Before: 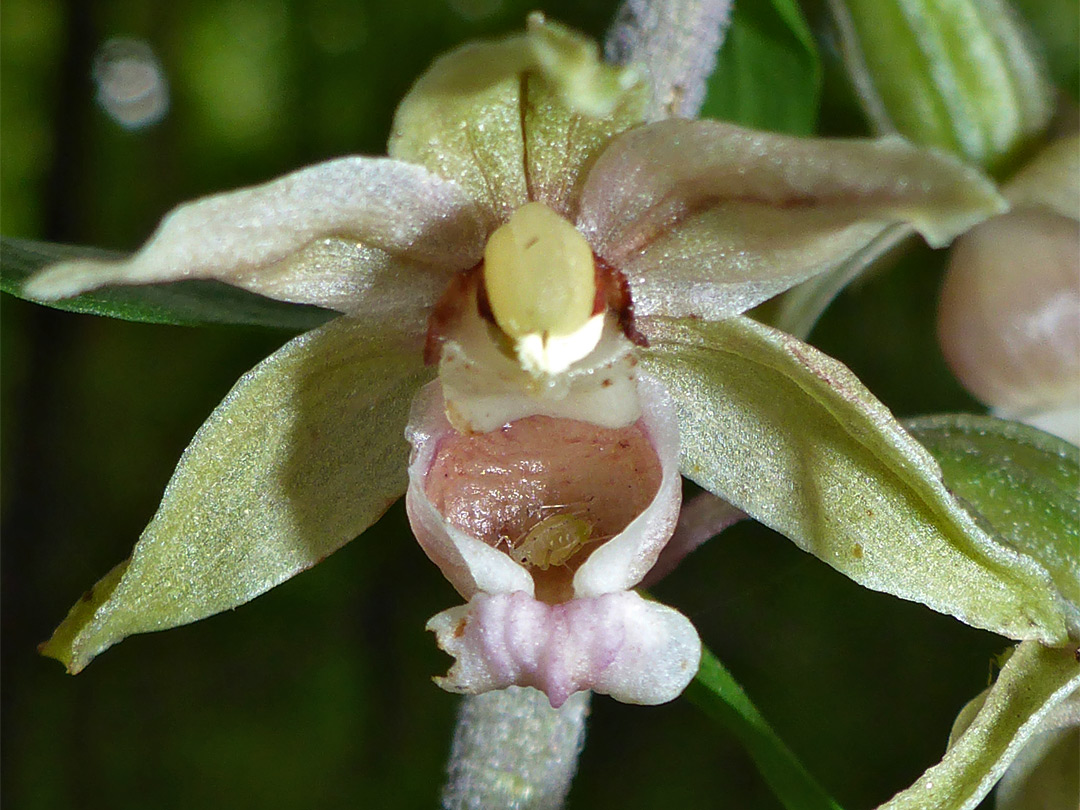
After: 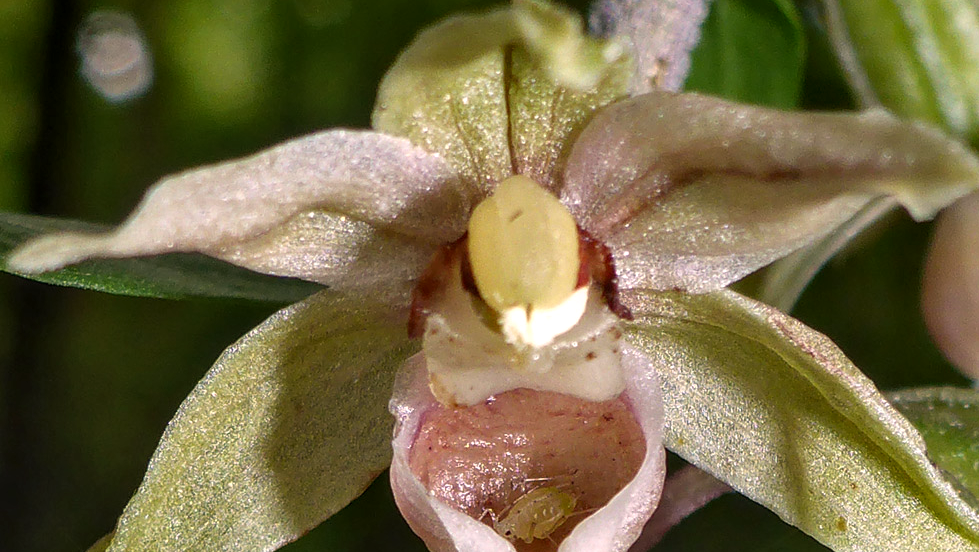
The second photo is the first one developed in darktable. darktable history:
crop: left 1.572%, top 3.405%, right 7.725%, bottom 28.438%
local contrast: on, module defaults
color correction: highlights a* 12.56, highlights b* 5.38
